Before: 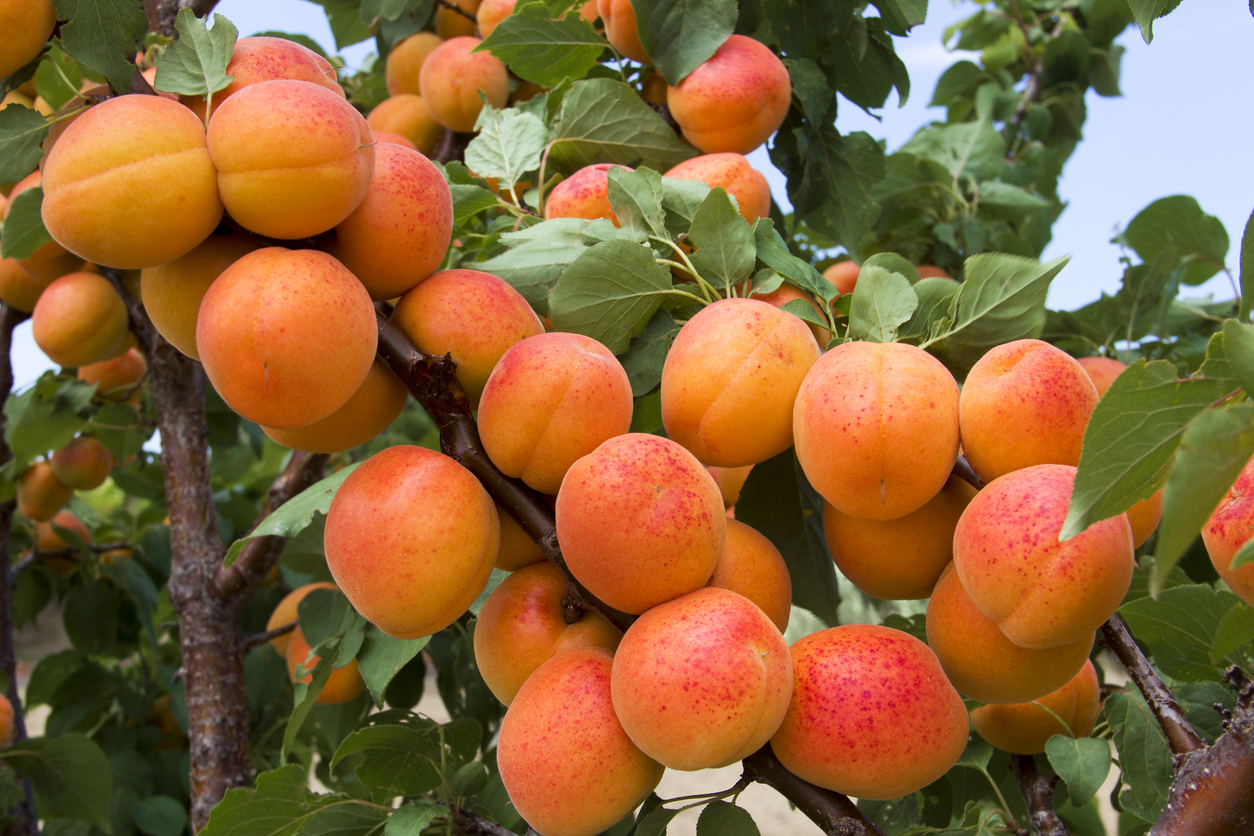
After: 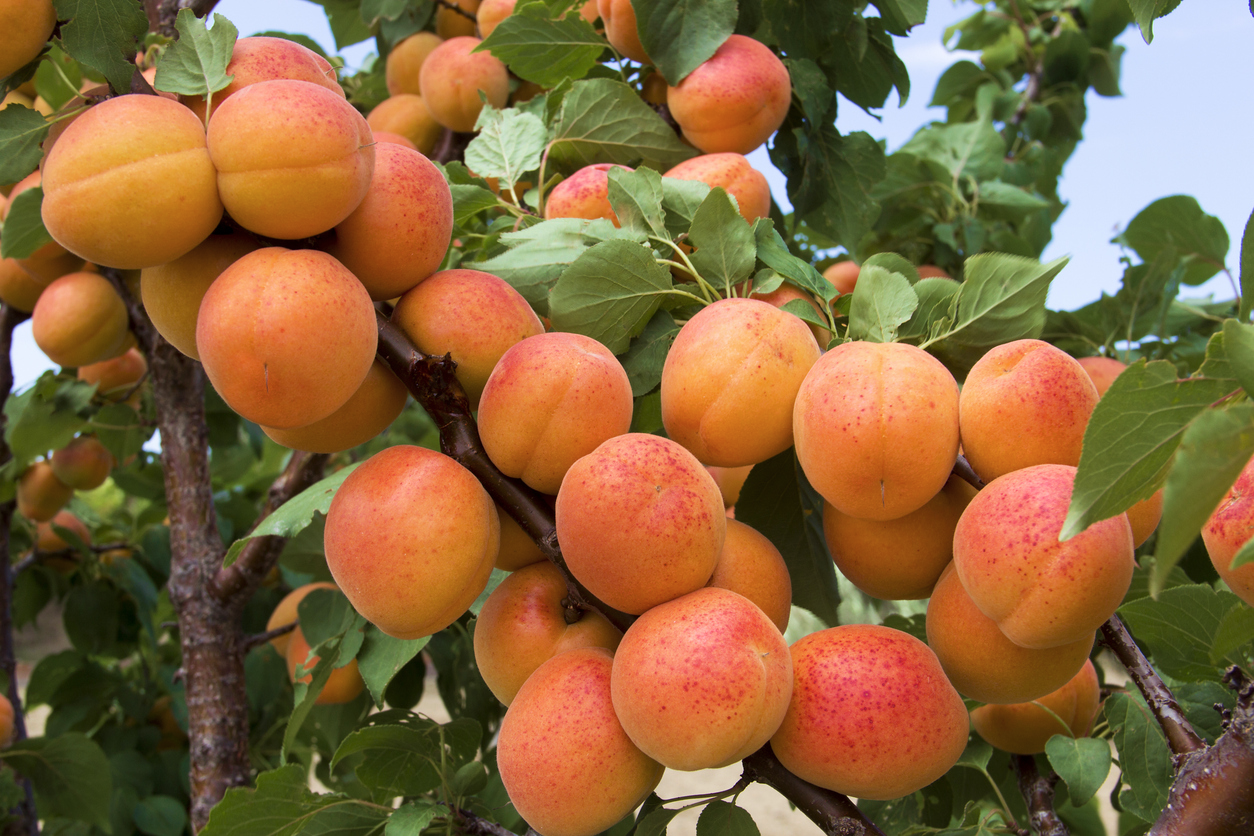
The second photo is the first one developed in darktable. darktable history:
color zones: curves: ch1 [(0, 0.469) (0.01, 0.469) (0.12, 0.446) (0.248, 0.469) (0.5, 0.5) (0.748, 0.5) (0.99, 0.469) (1, 0.469)]
velvia: on, module defaults
